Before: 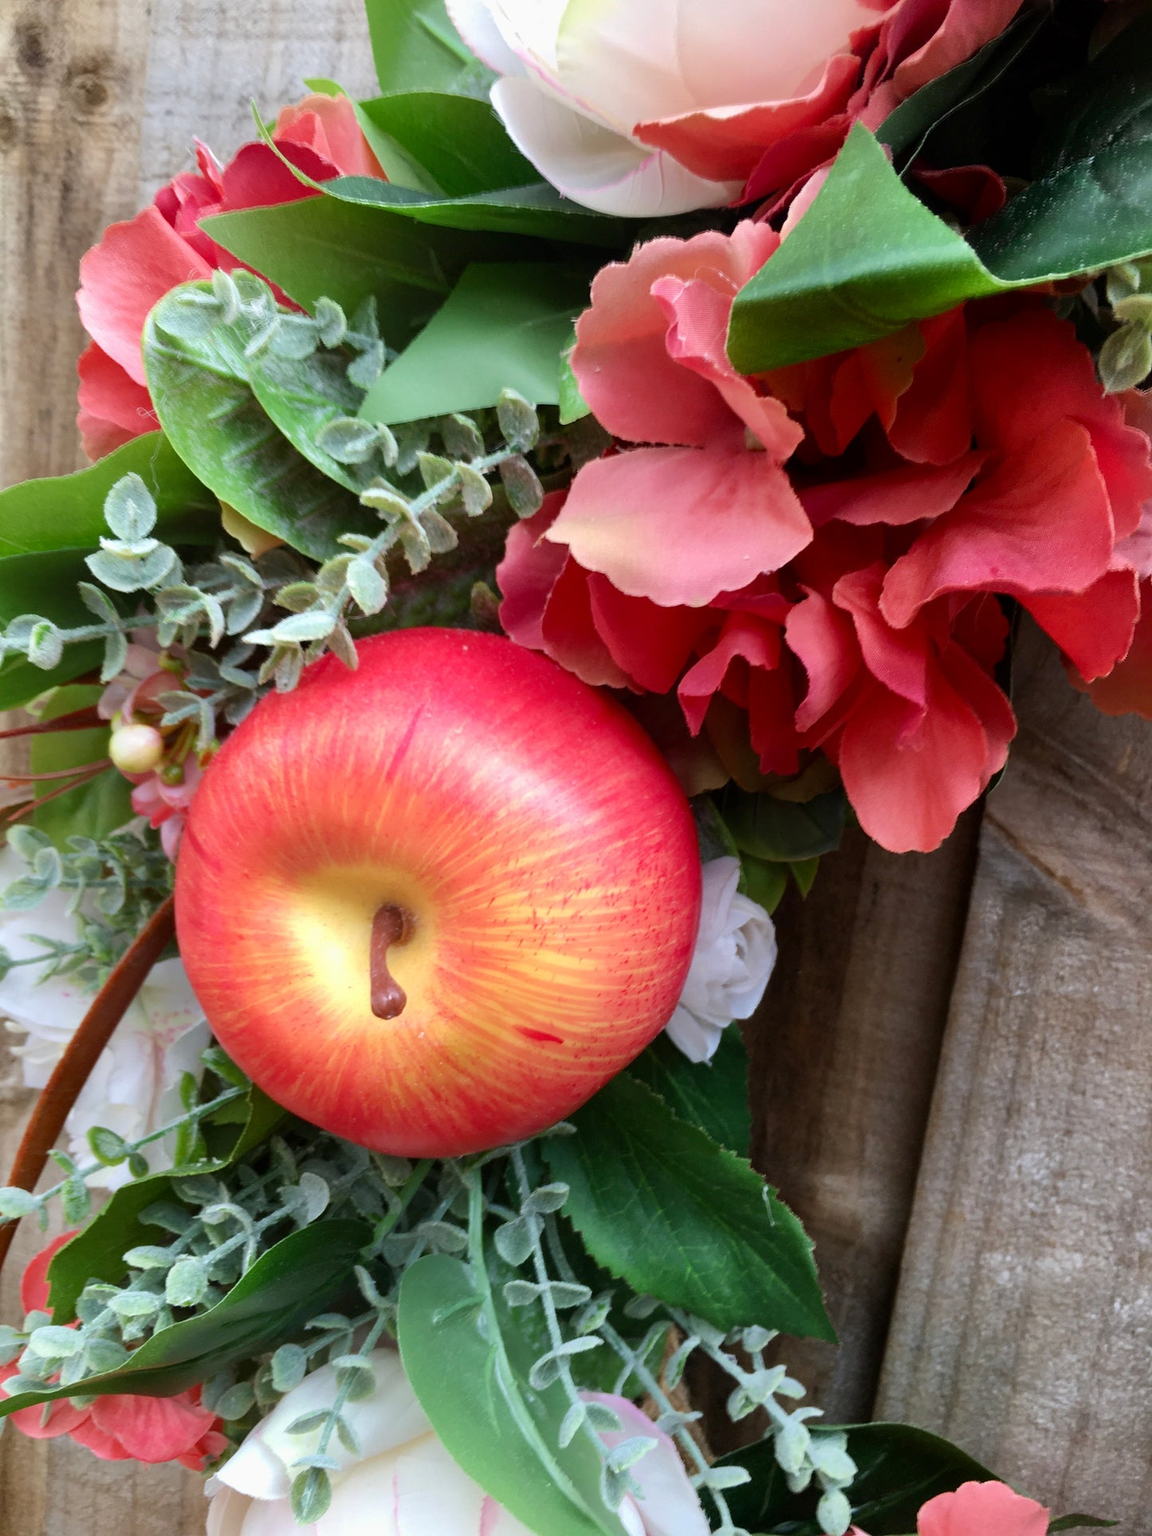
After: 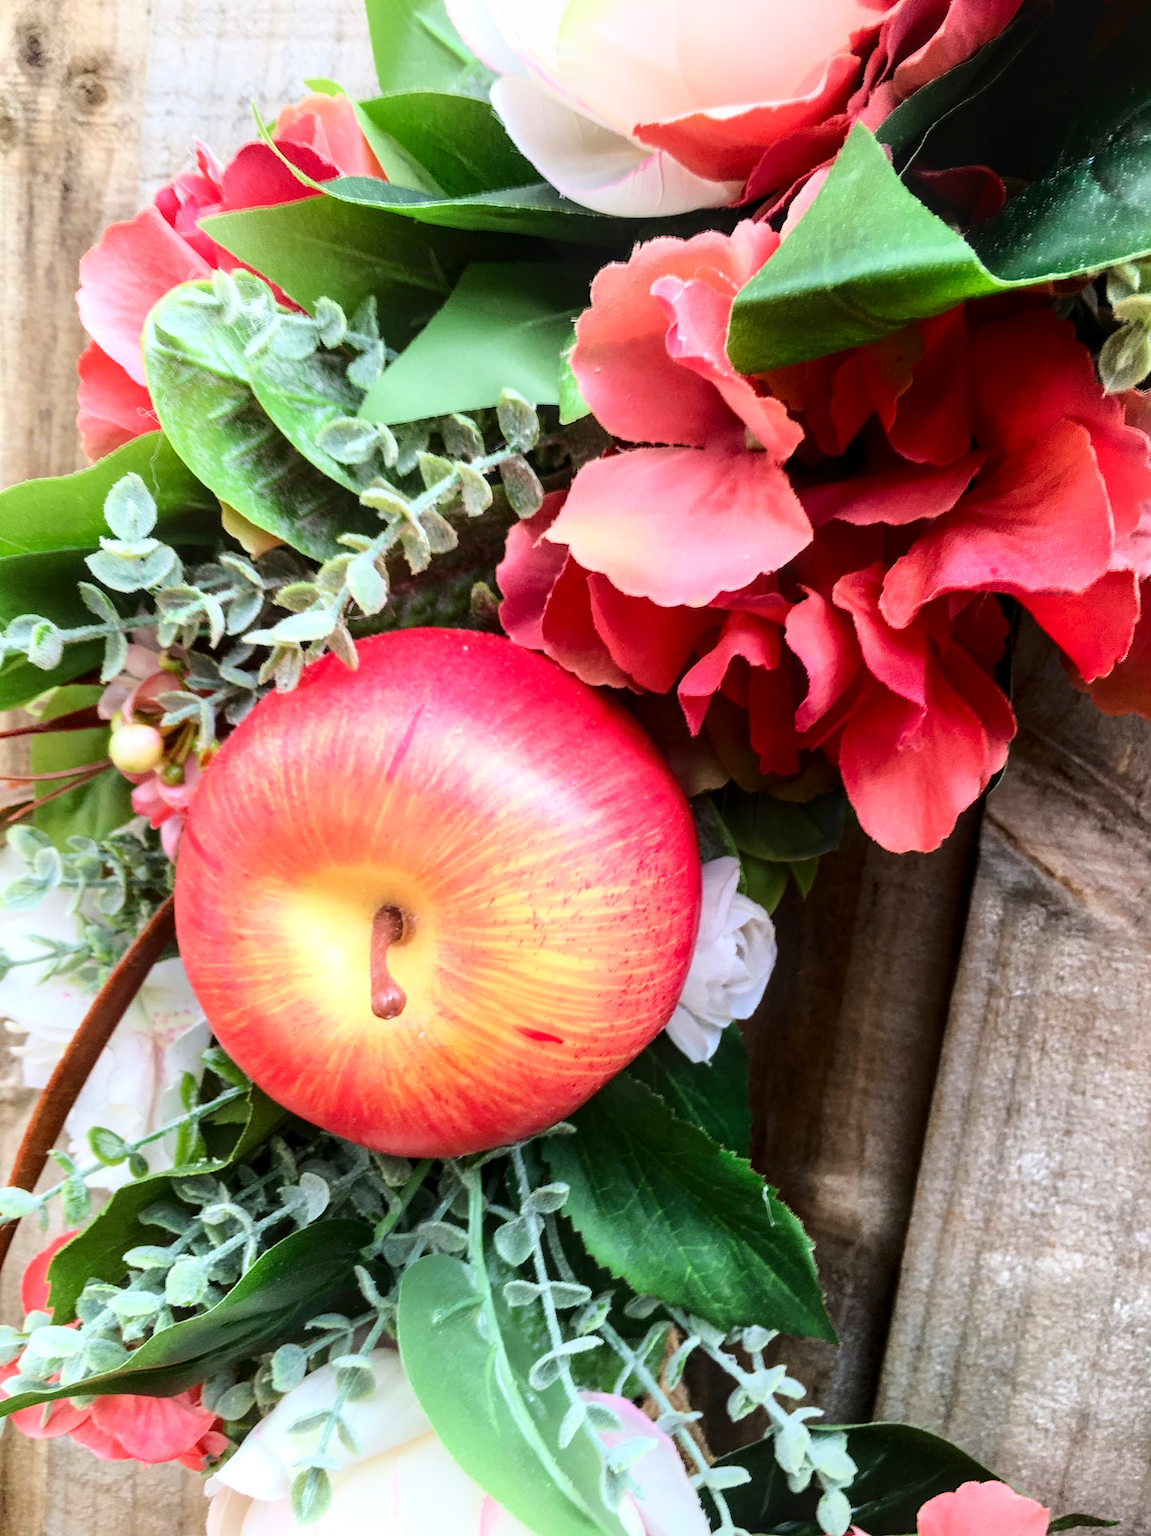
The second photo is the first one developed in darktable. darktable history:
local contrast: detail 130%
base curve: curves: ch0 [(0, 0) (0.028, 0.03) (0.121, 0.232) (0.46, 0.748) (0.859, 0.968) (1, 1)]
shadows and highlights: shadows -70, highlights 35, soften with gaussian
